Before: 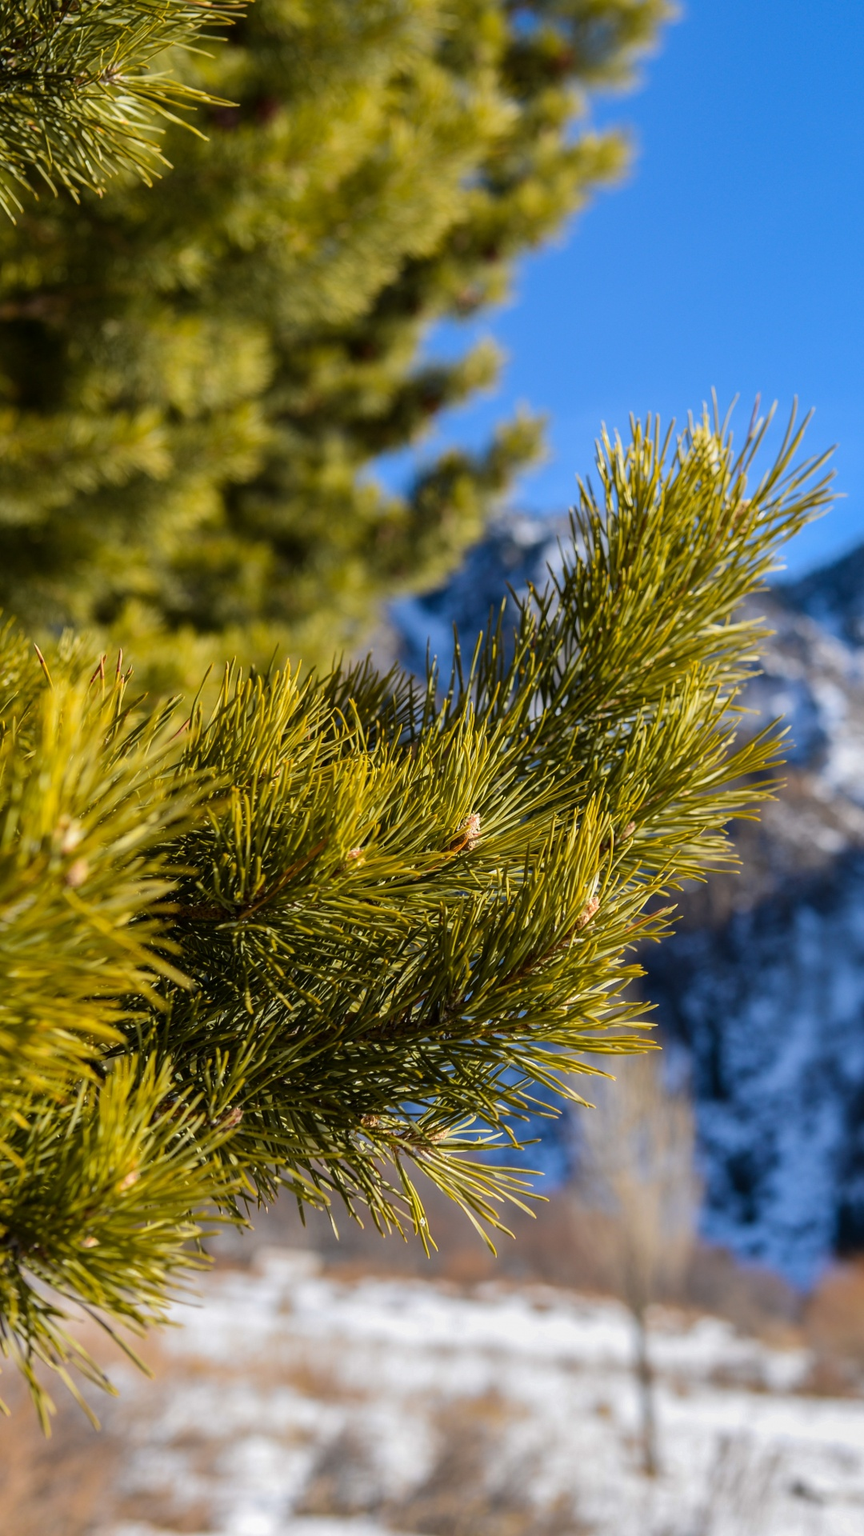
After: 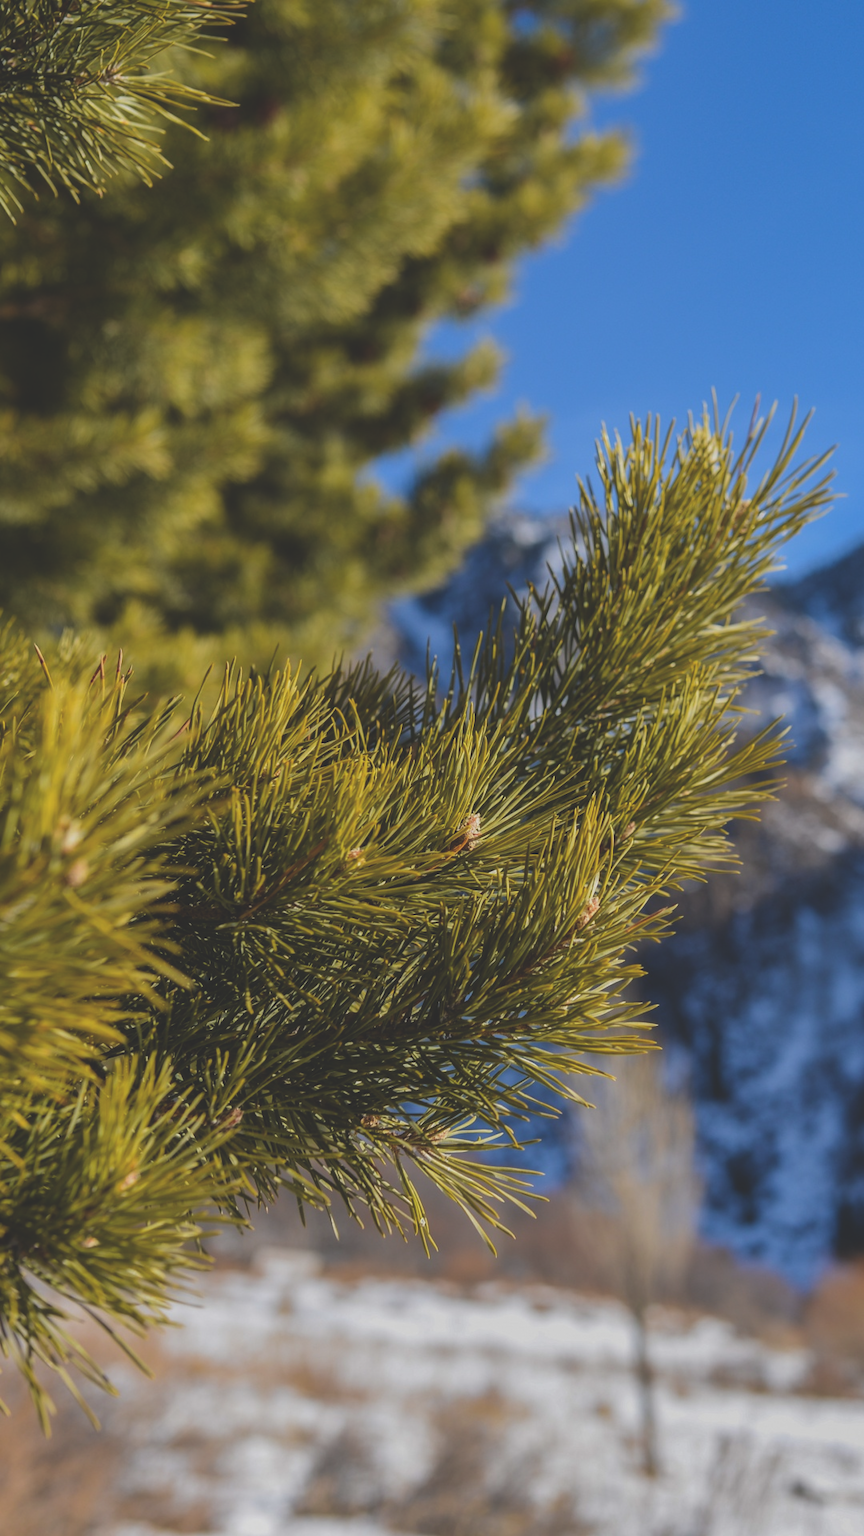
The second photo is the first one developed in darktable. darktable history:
exposure: black level correction -0.035, exposure -0.497 EV, compensate highlight preservation false
